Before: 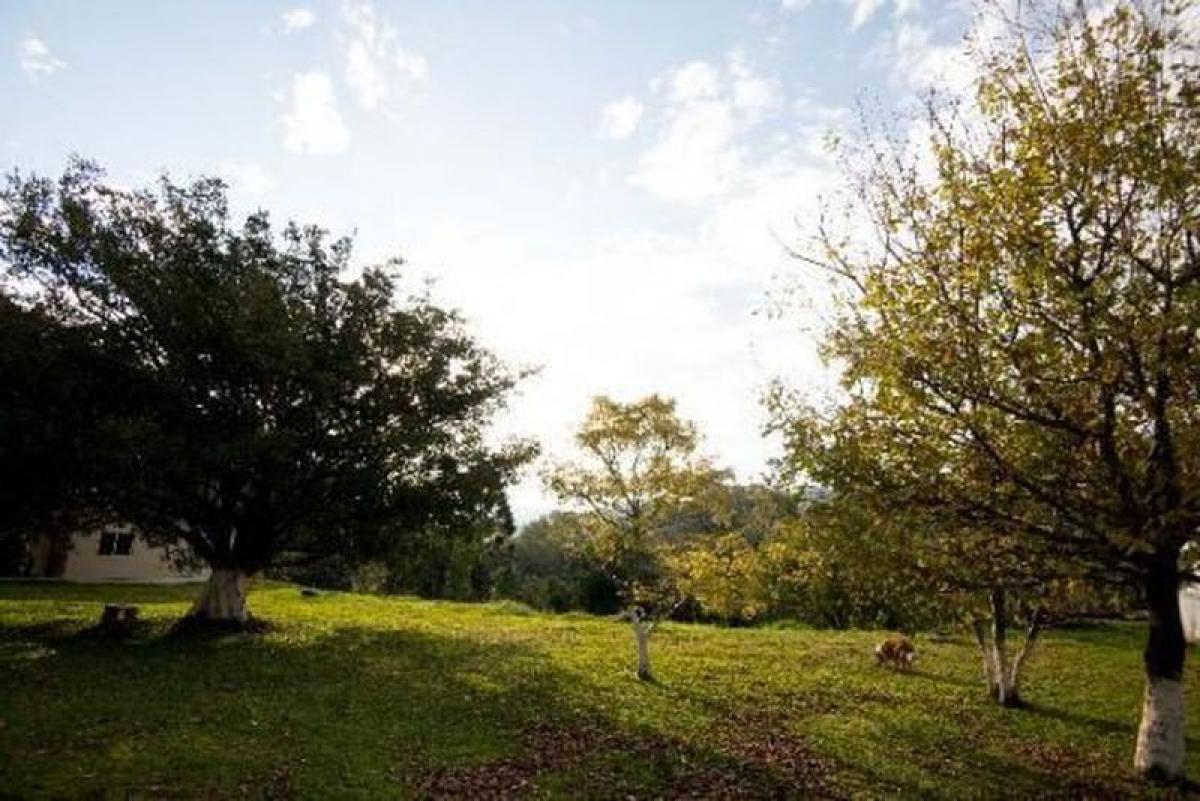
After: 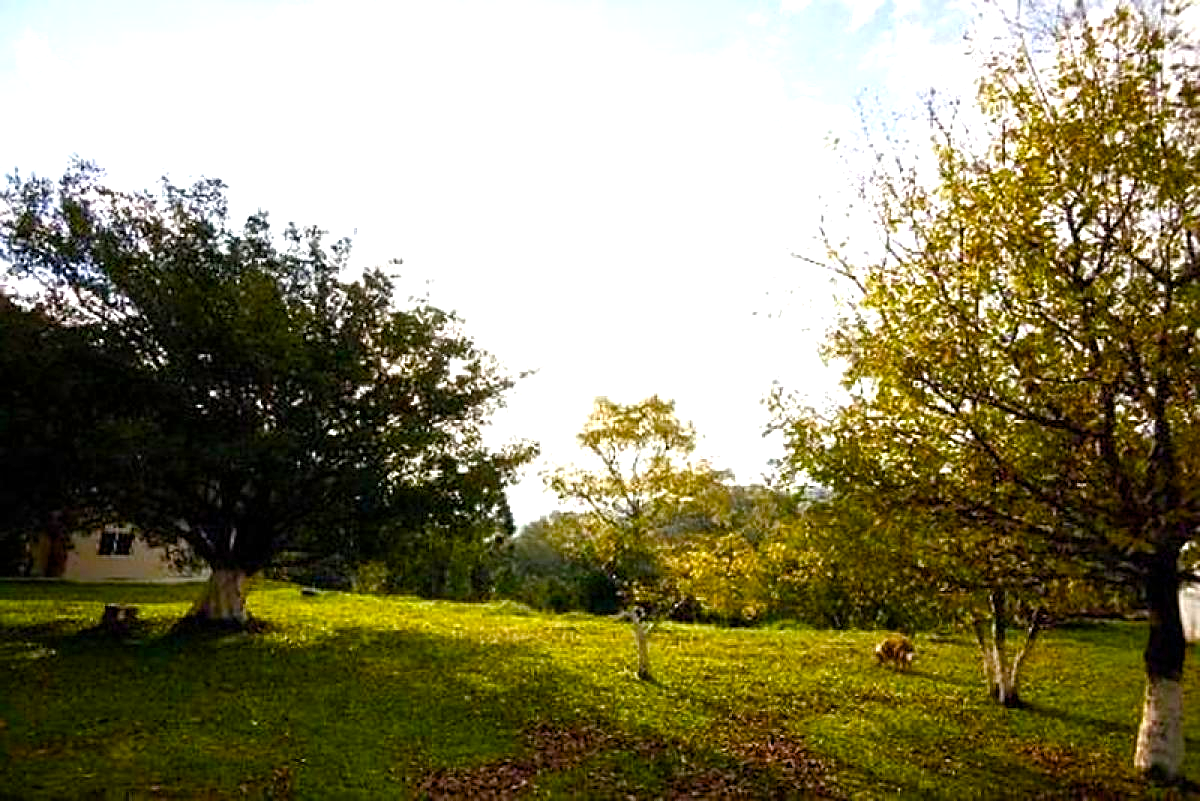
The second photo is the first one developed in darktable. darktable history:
white balance: emerald 1
sharpen: on, module defaults
color balance rgb: linear chroma grading › shadows -2.2%, linear chroma grading › highlights -15%, linear chroma grading › global chroma -10%, linear chroma grading › mid-tones -10%, perceptual saturation grading › global saturation 45%, perceptual saturation grading › highlights -50%, perceptual saturation grading › shadows 30%, perceptual brilliance grading › global brilliance 18%, global vibrance 45%
